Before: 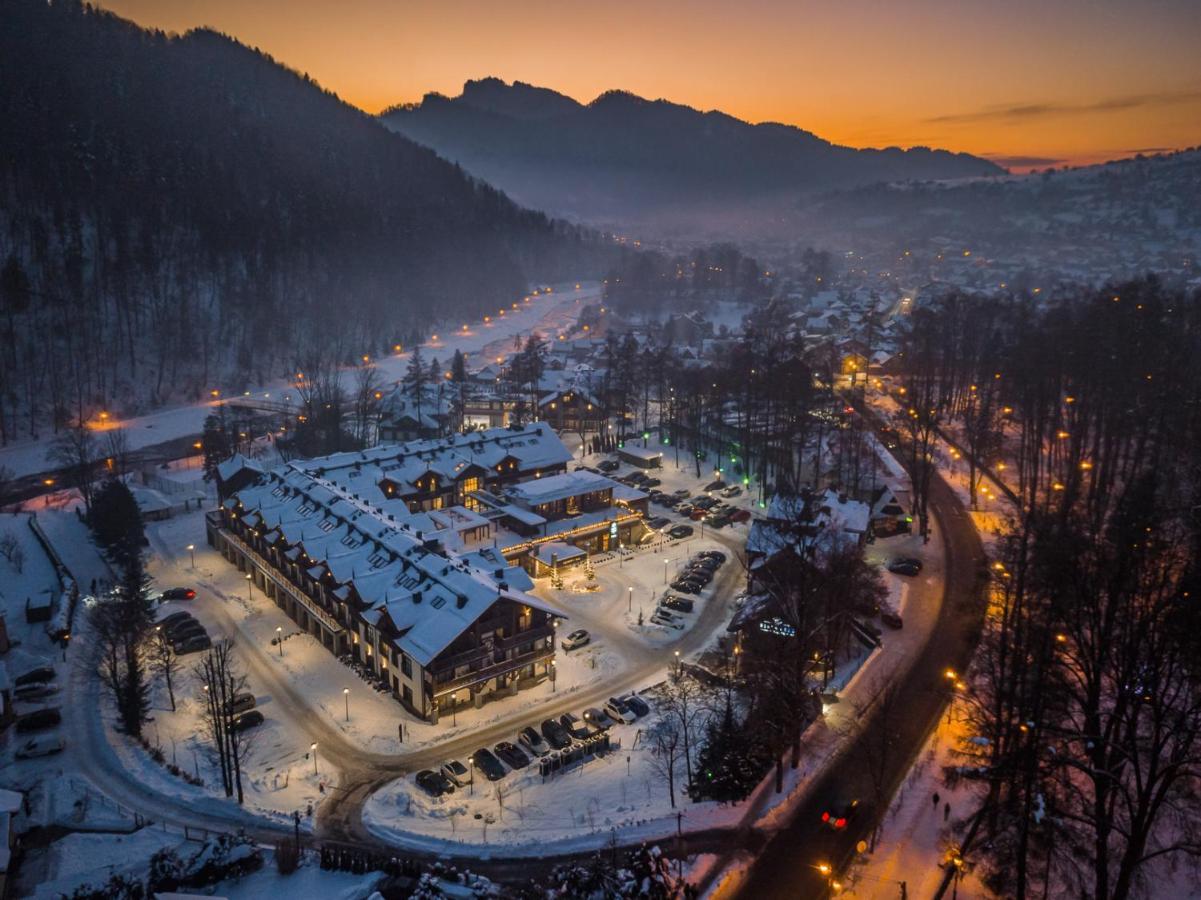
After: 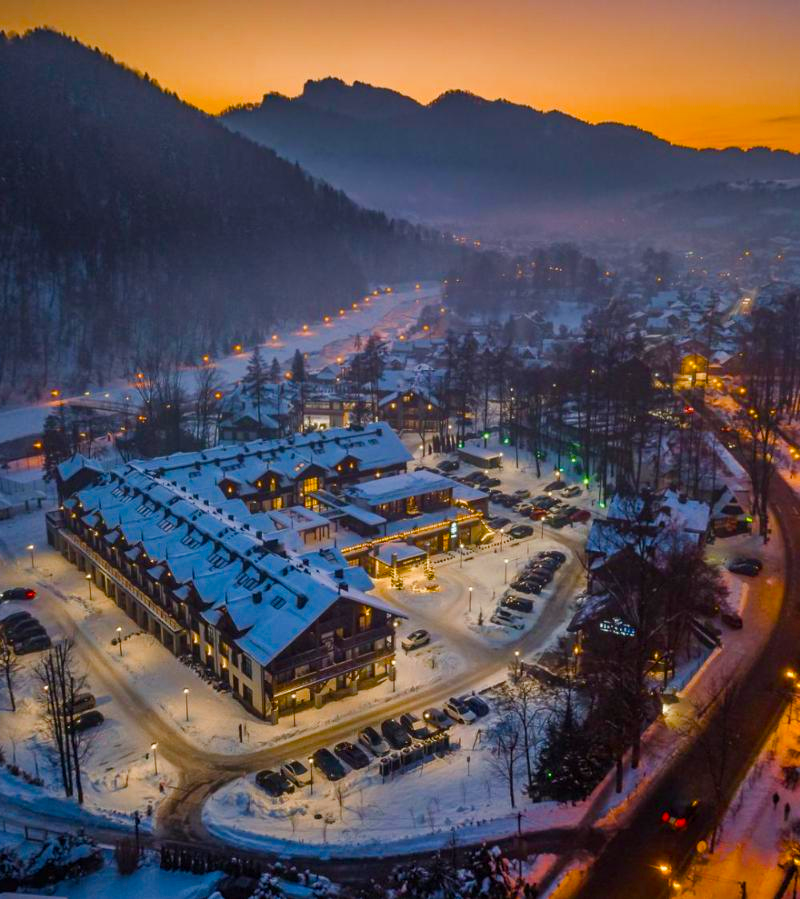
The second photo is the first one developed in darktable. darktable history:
crop and rotate: left 13.352%, right 20.032%
color balance rgb: perceptual saturation grading › global saturation 39.698%, perceptual saturation grading › highlights -25.507%, perceptual saturation grading › mid-tones 34.941%, perceptual saturation grading › shadows 34.553%
